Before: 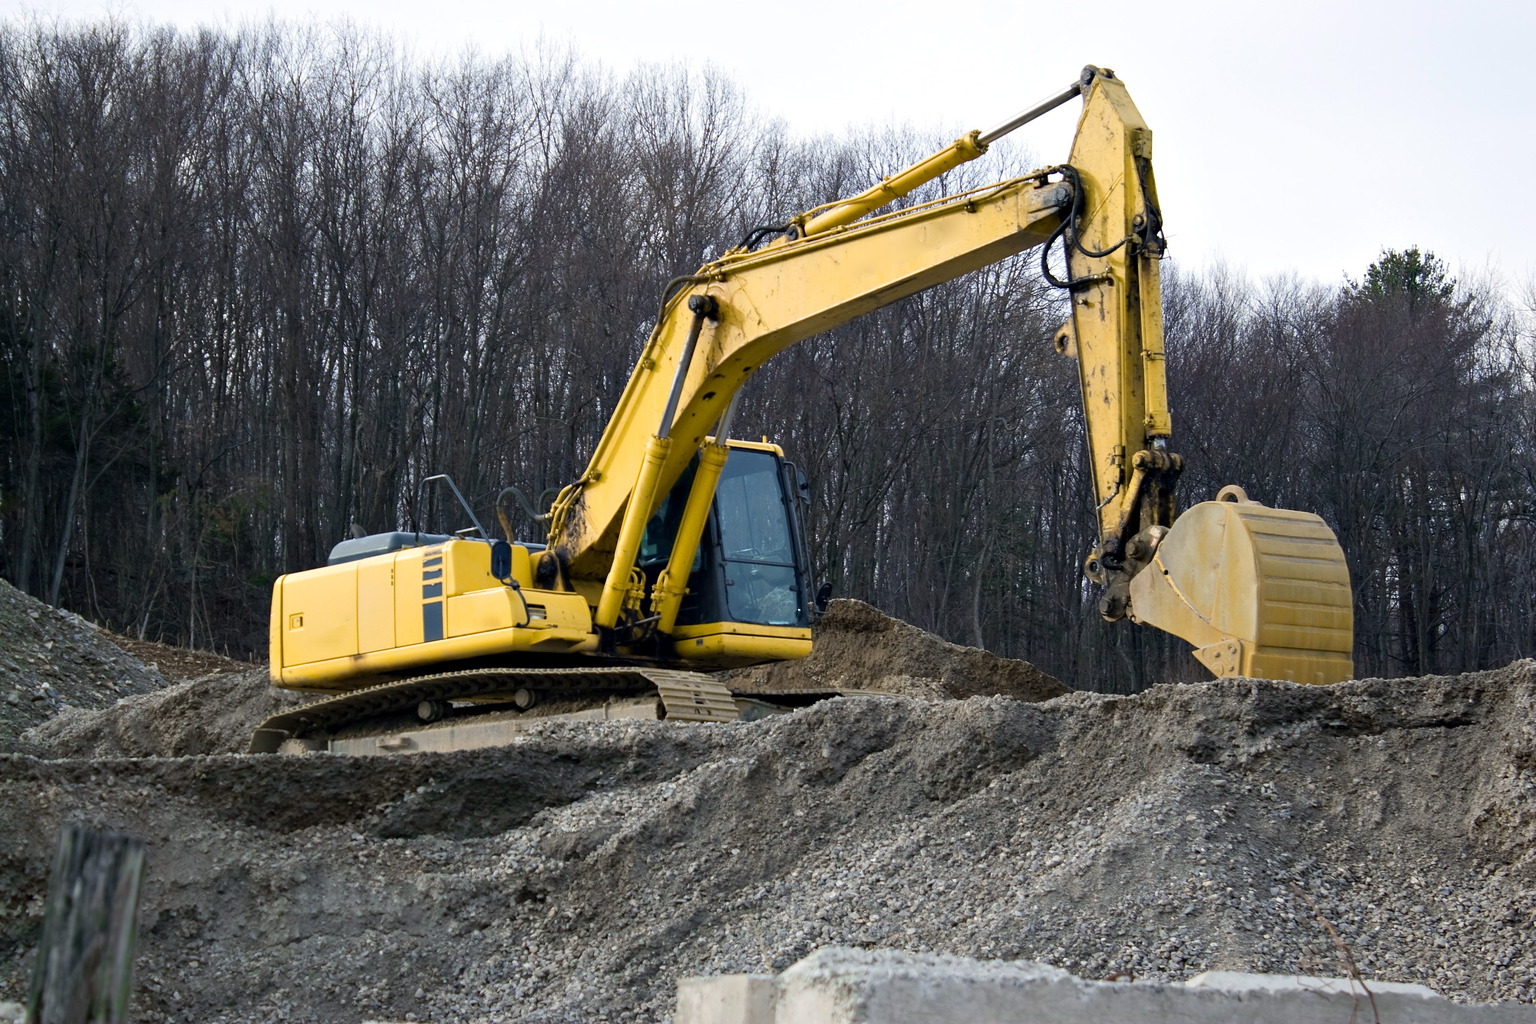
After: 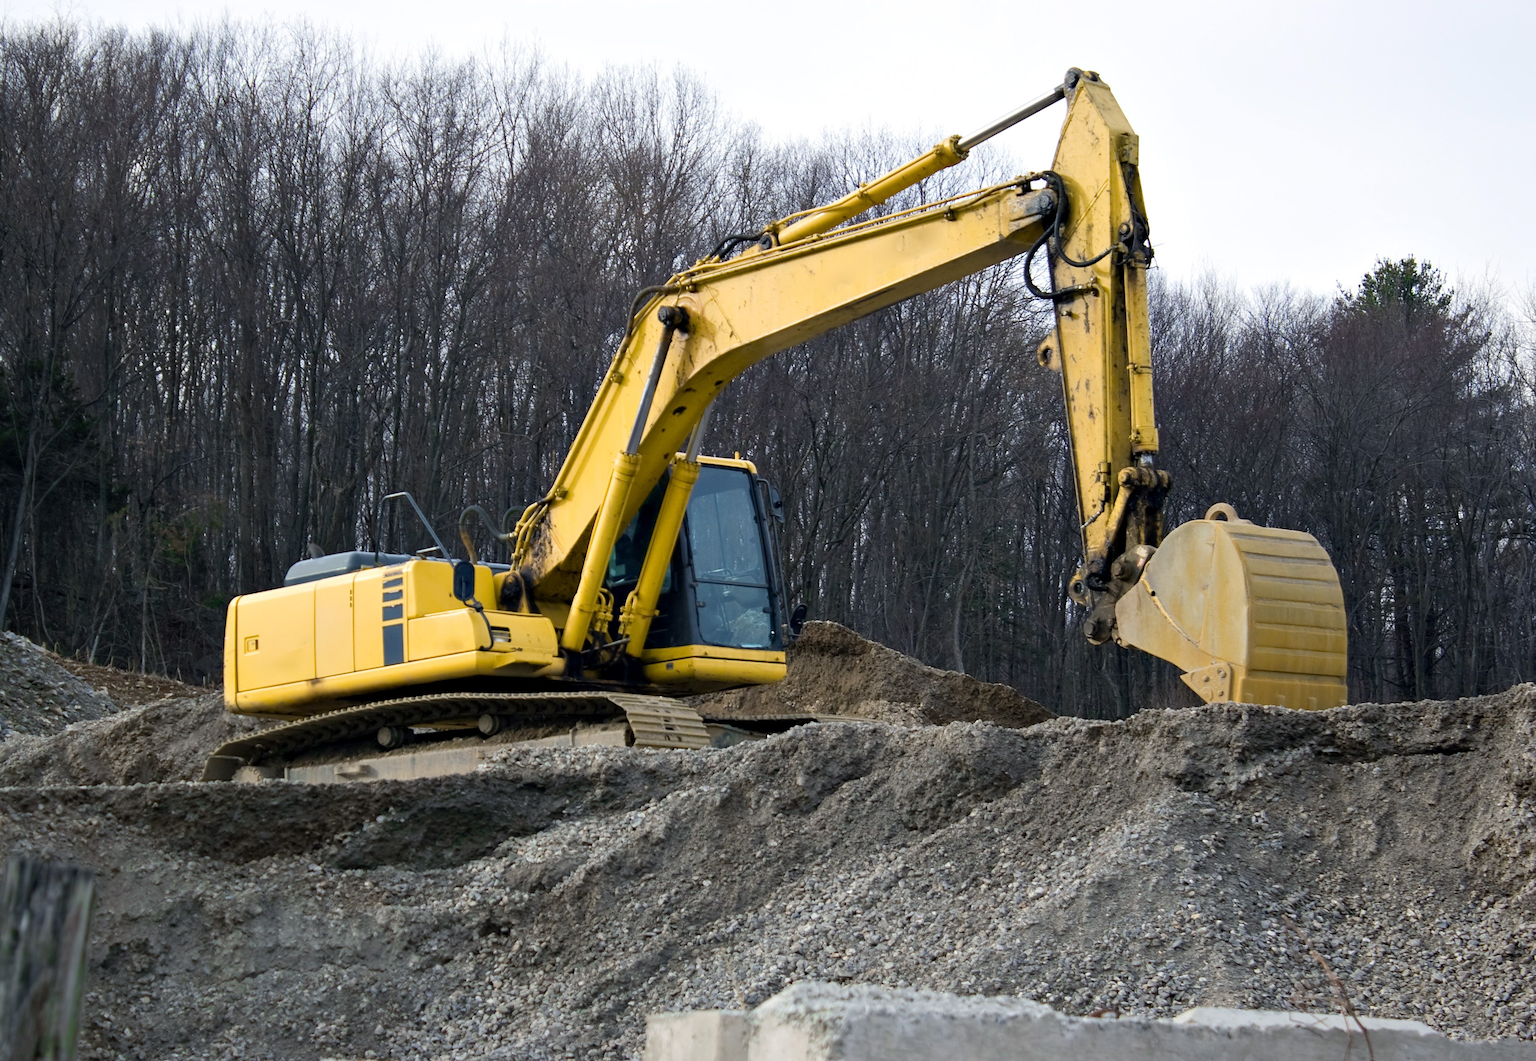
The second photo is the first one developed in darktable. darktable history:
crop and rotate: left 3.525%
